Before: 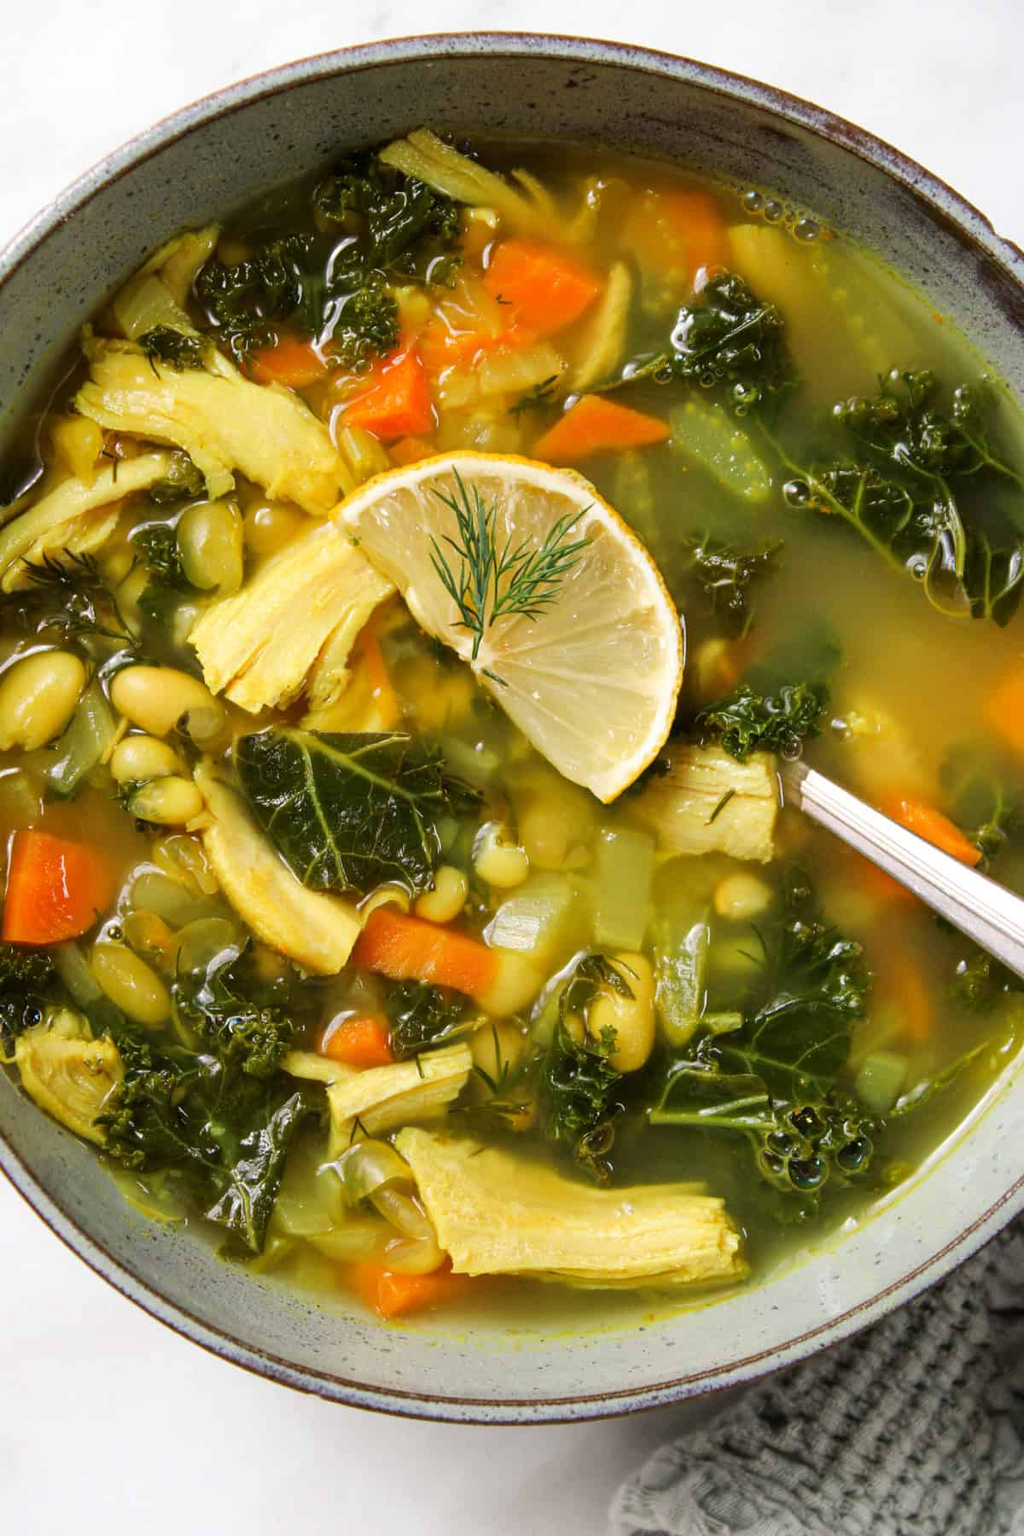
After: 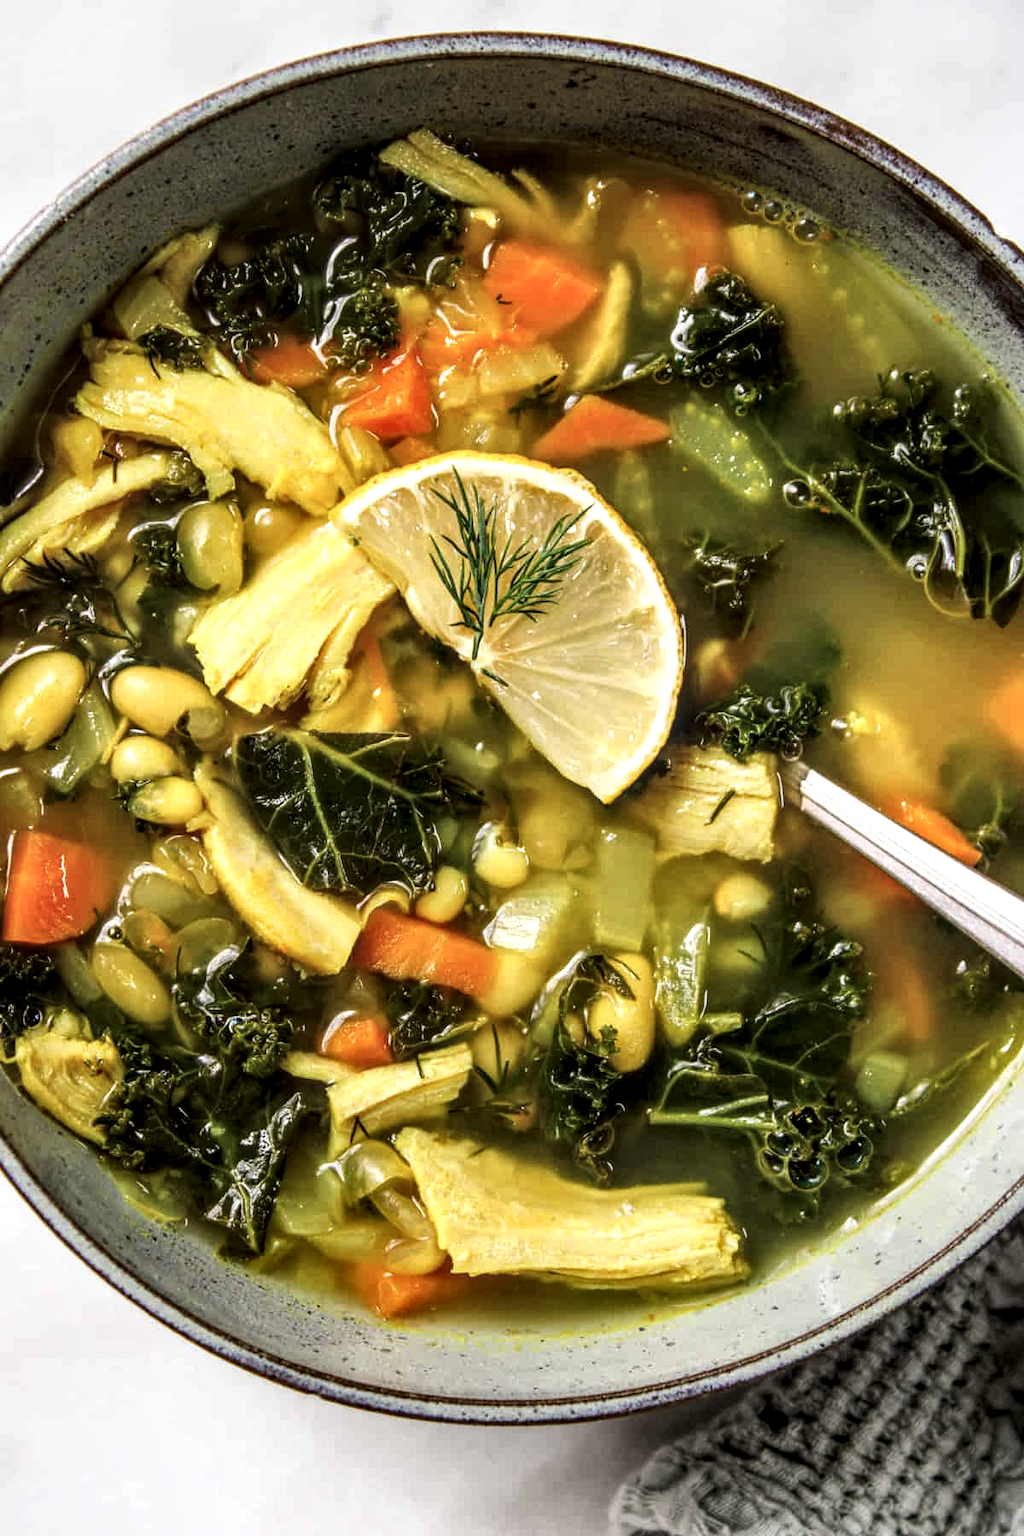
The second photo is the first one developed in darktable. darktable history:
exposure: black level correction -0.014, exposure -0.193 EV, compensate highlight preservation false
local contrast: highlights 19%, detail 186%
rgb curve: curves: ch0 [(0, 0) (0.078, 0.051) (0.929, 0.956) (1, 1)], compensate middle gray true
